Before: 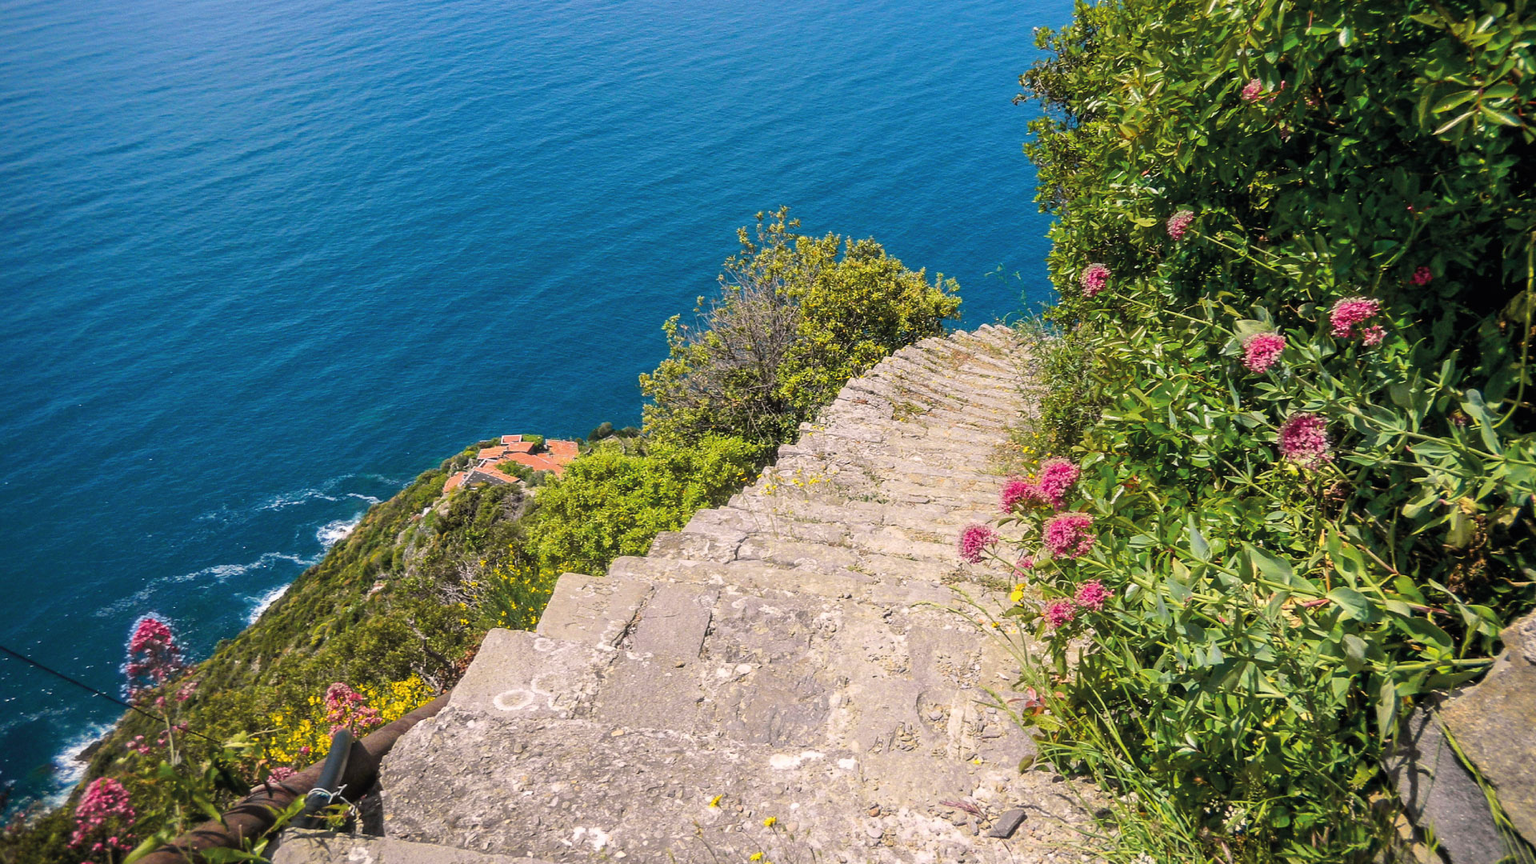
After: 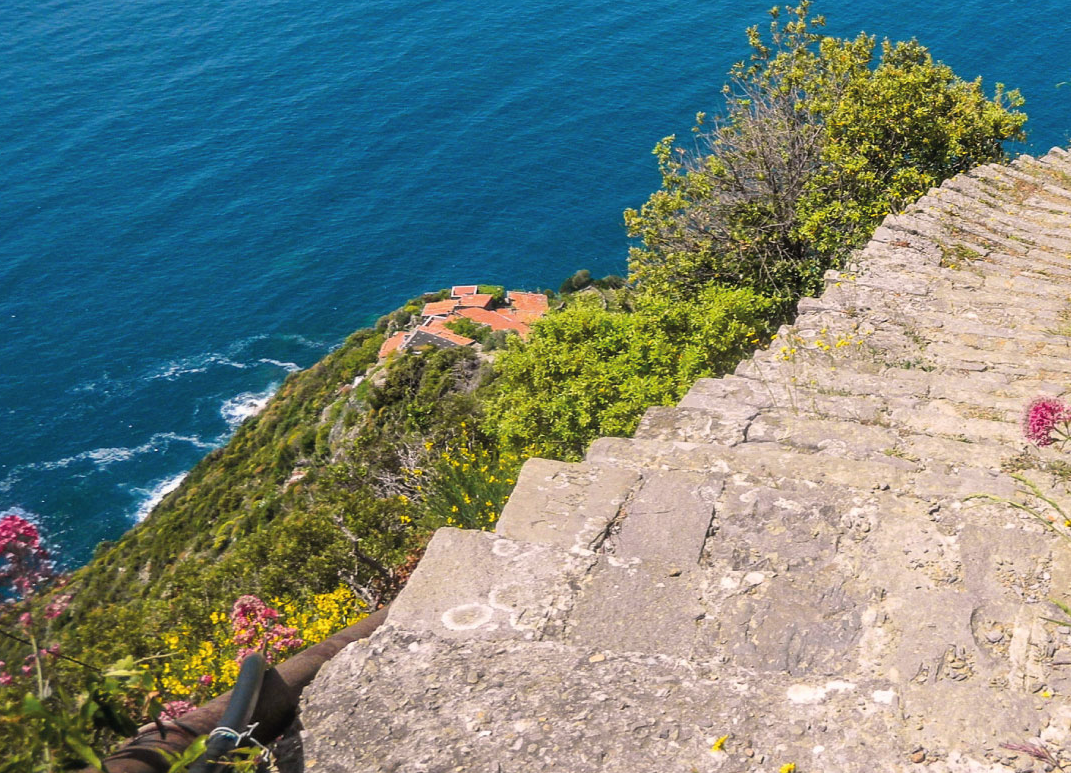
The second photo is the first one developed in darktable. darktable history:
crop: left 9.165%, top 23.978%, right 35.05%, bottom 4.43%
